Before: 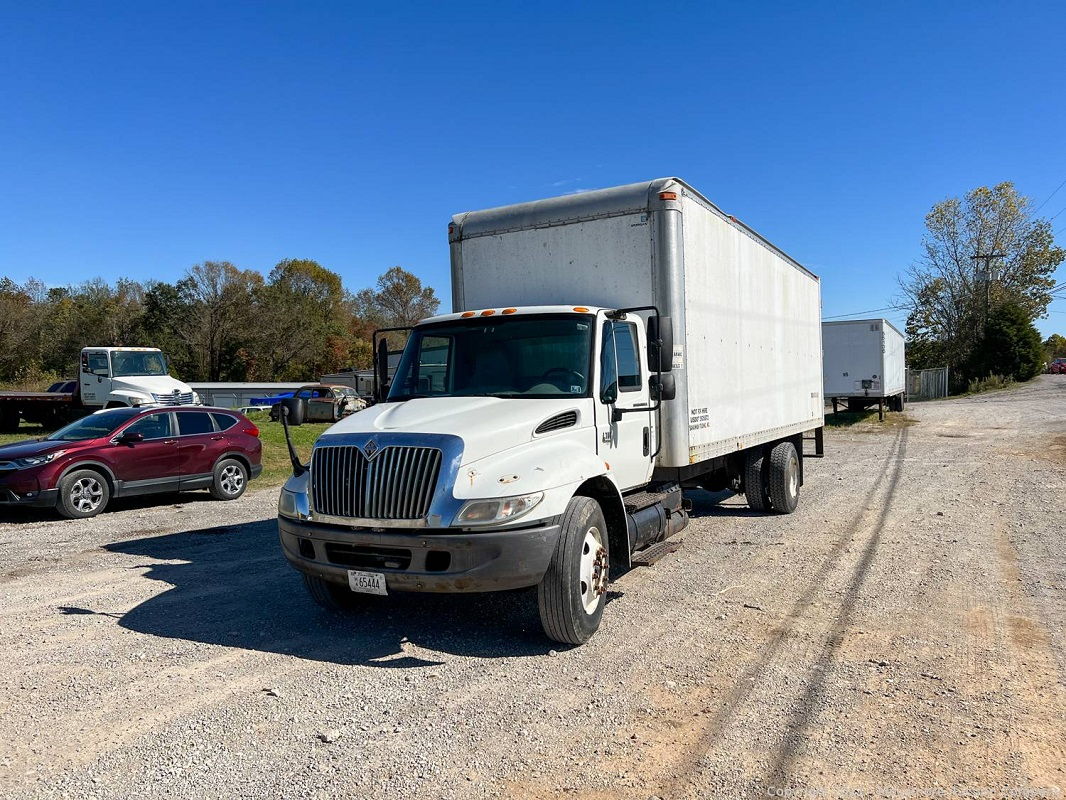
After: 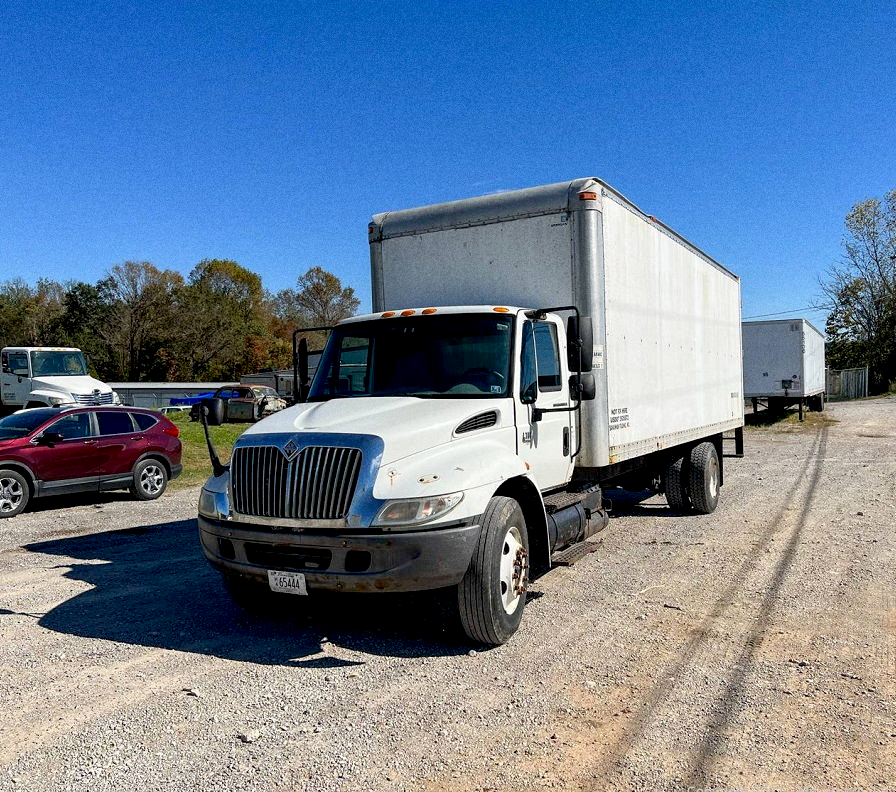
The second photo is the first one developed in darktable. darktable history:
exposure: black level correction 0.01, exposure 0.014 EV, compensate highlight preservation false
crop: left 7.598%, right 7.873%
grain: coarseness 0.09 ISO
